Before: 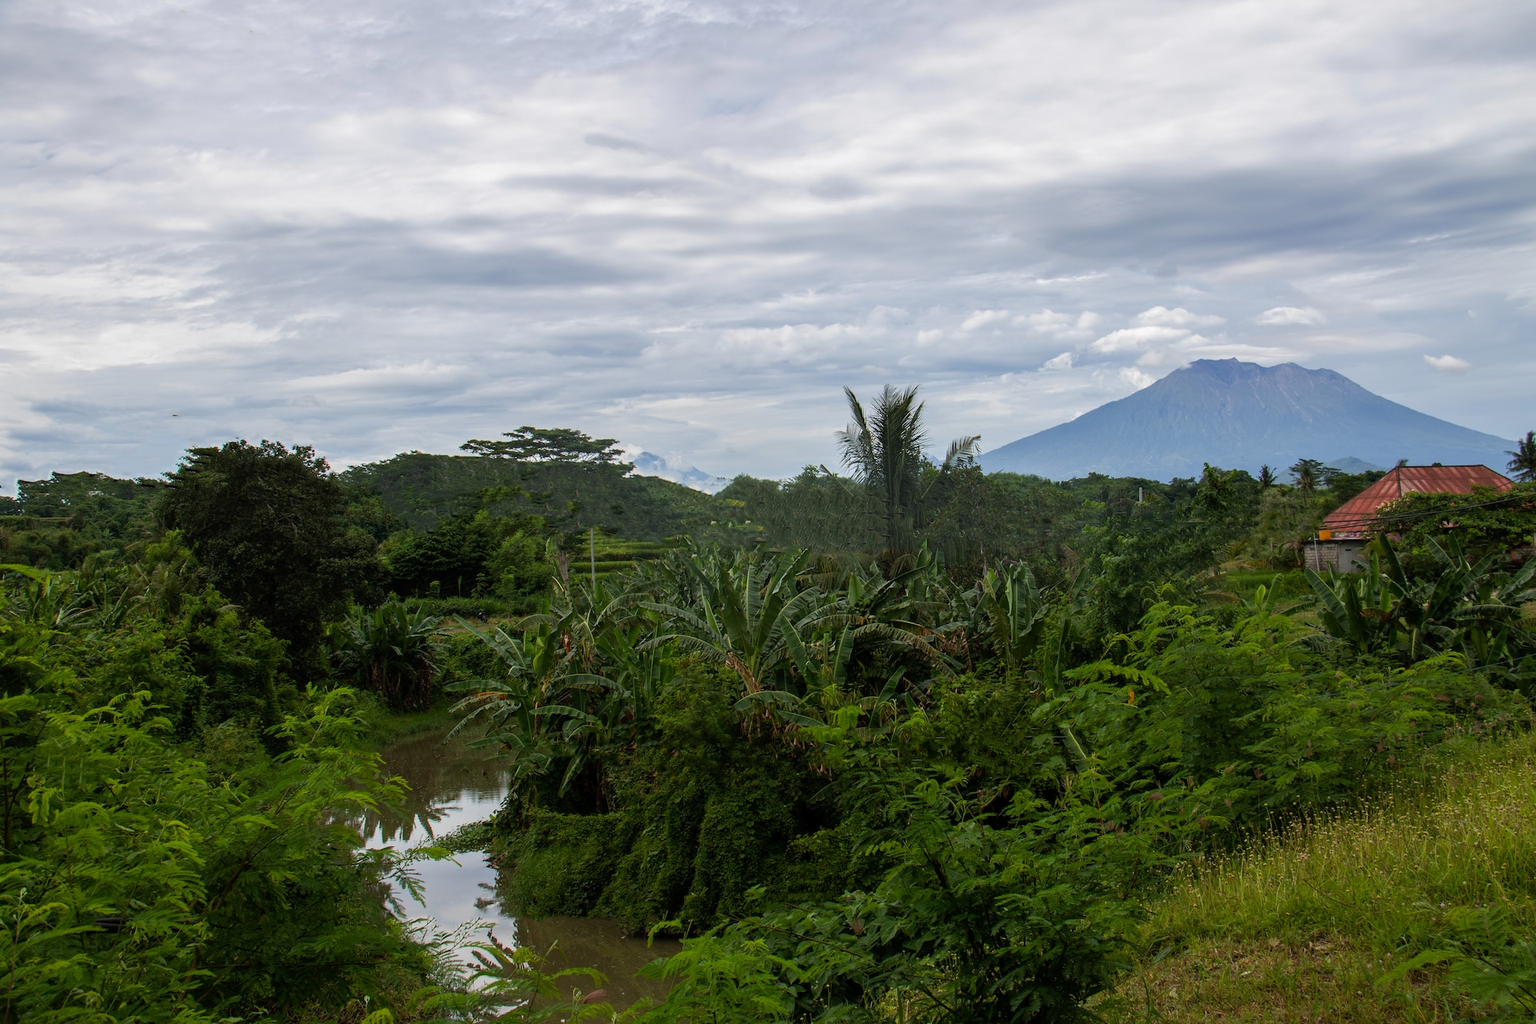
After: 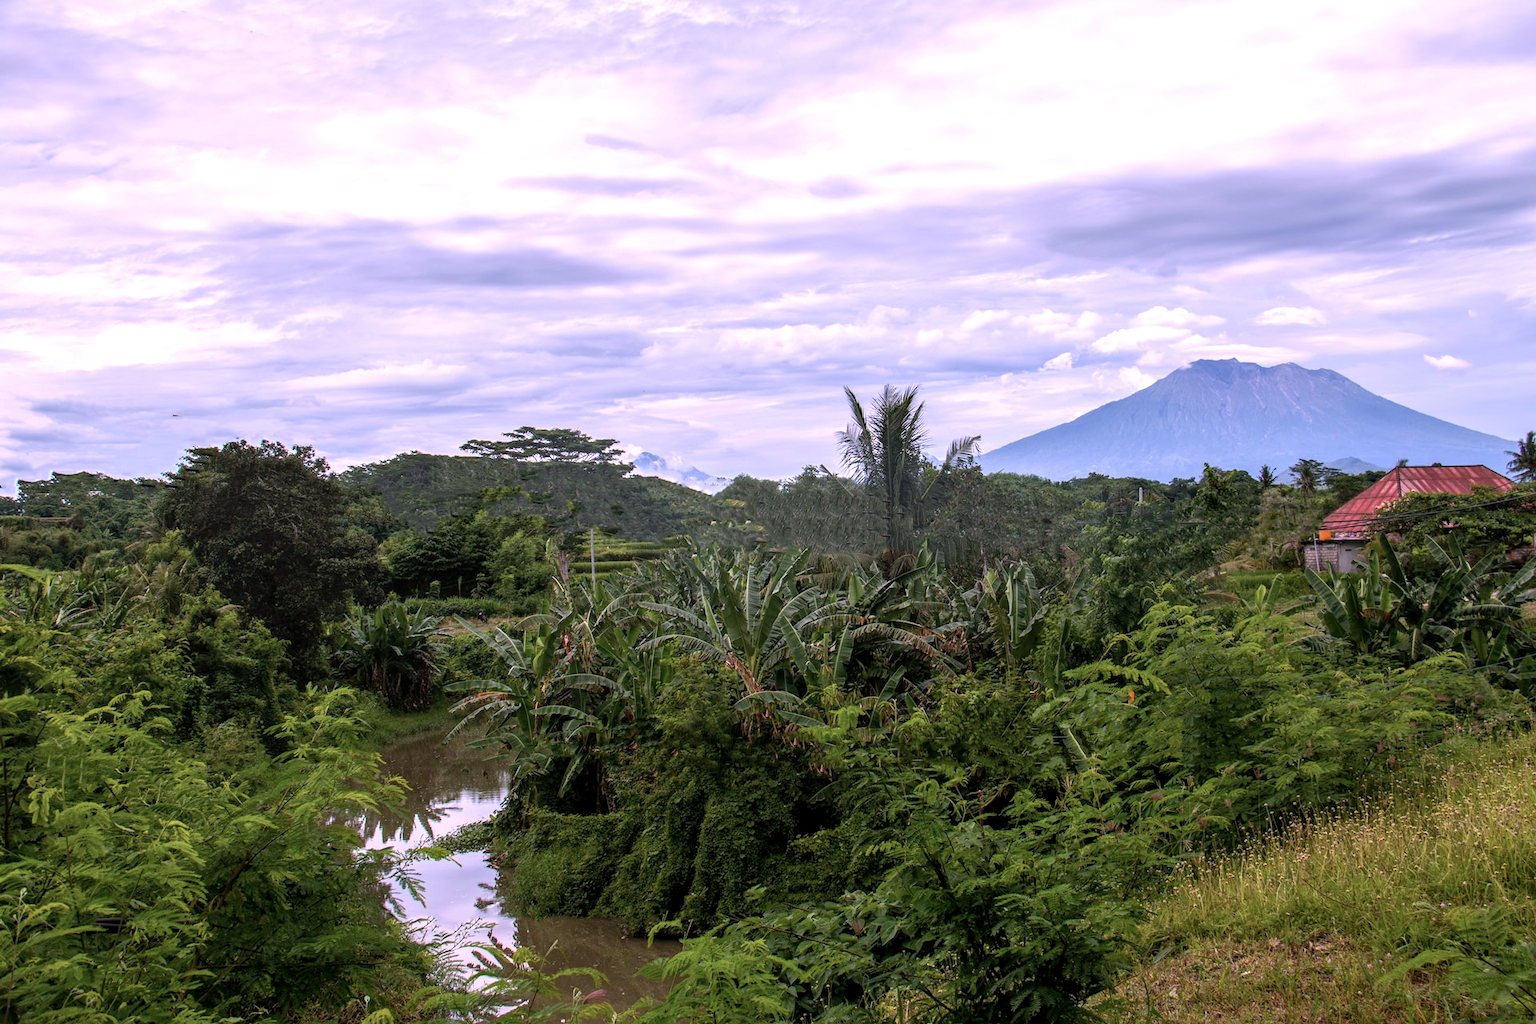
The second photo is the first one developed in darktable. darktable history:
color correction: highlights a* 15.64, highlights b* -19.88
exposure: exposure 0.548 EV, compensate exposure bias true, compensate highlight preservation false
local contrast: on, module defaults
